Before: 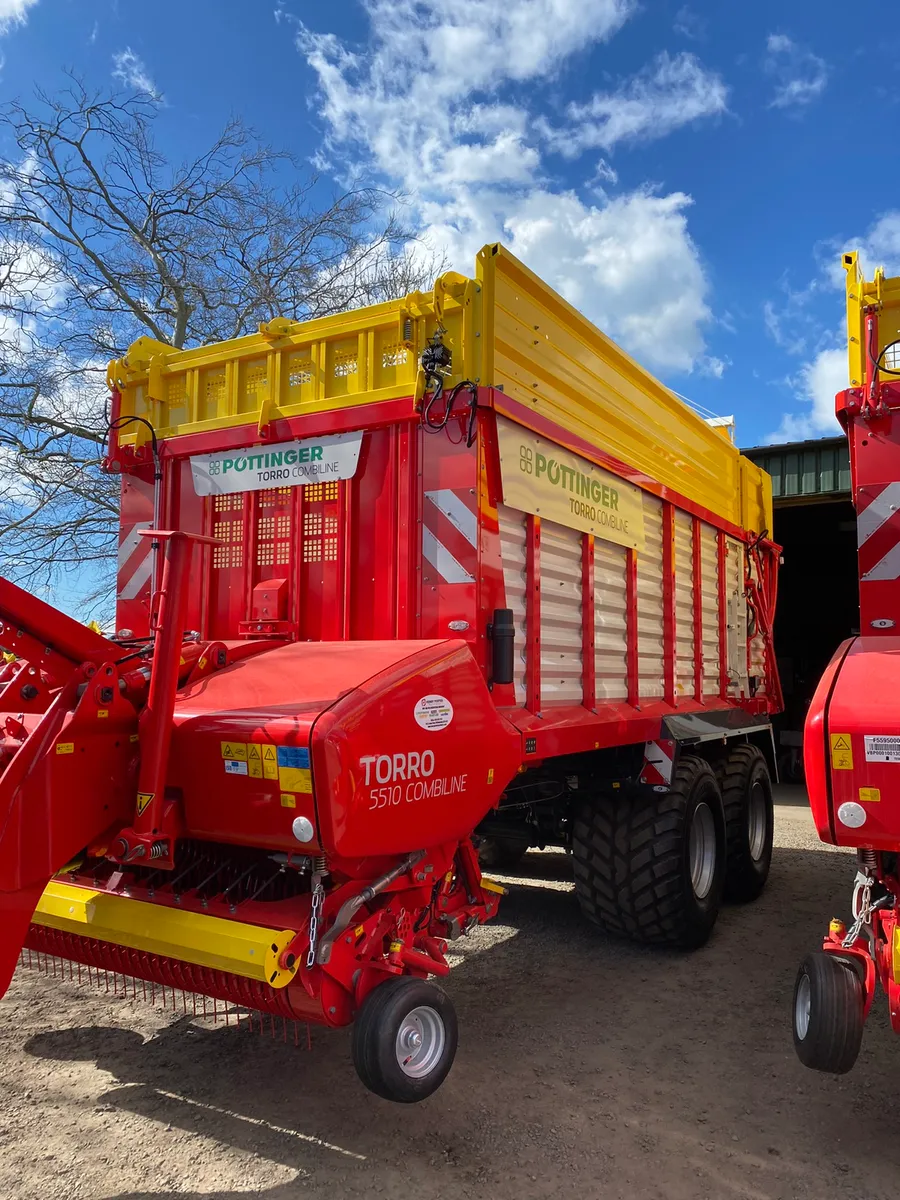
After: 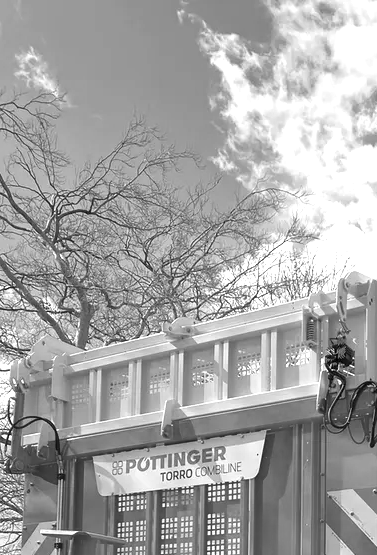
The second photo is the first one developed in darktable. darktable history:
exposure: black level correction 0, exposure 0.953 EV, compensate exposure bias true, compensate highlight preservation false
crop and rotate: left 10.817%, top 0.062%, right 47.194%, bottom 53.626%
monochrome: on, module defaults
